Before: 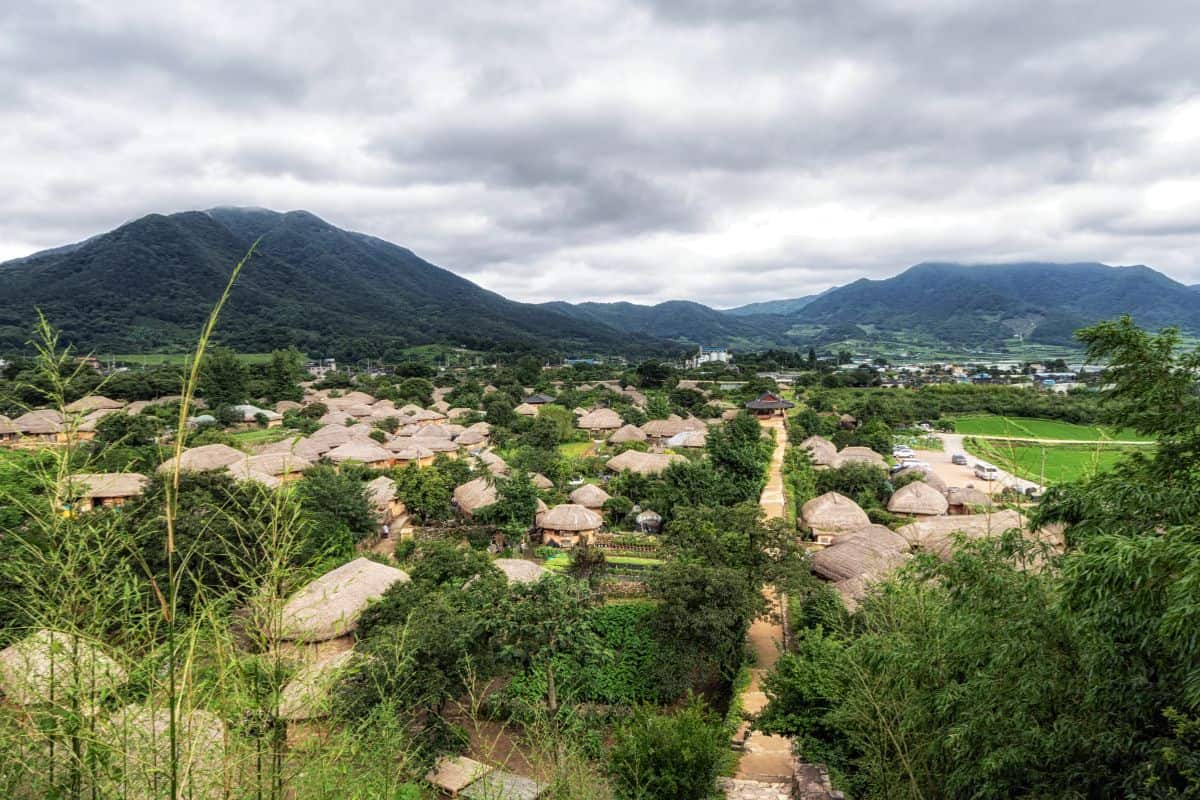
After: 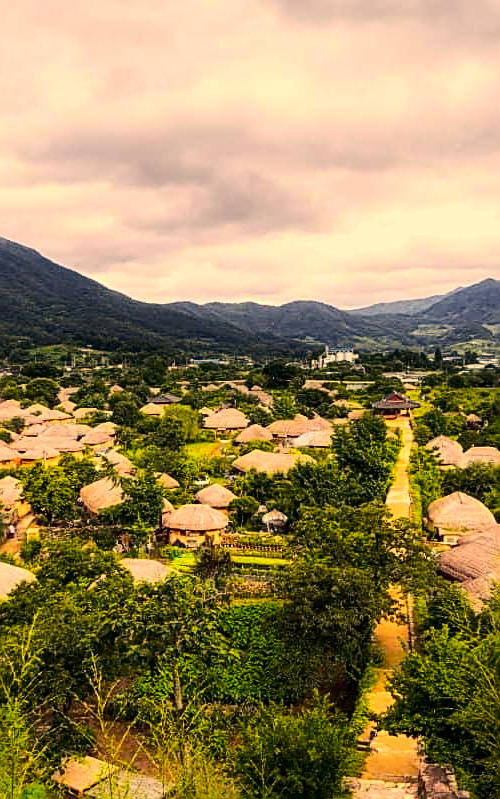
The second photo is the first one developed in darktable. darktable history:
color correction: highlights a* 15, highlights b* 31.55
sharpen: on, module defaults
crop: left 31.229%, right 27.105%
tone curve: curves: ch0 [(0, 0) (0.126, 0.061) (0.338, 0.285) (0.494, 0.518) (0.703, 0.762) (1, 1)]; ch1 [(0, 0) (0.364, 0.322) (0.443, 0.441) (0.5, 0.501) (0.55, 0.578) (1, 1)]; ch2 [(0, 0) (0.44, 0.424) (0.501, 0.499) (0.557, 0.564) (0.613, 0.682) (0.707, 0.746) (1, 1)], color space Lab, independent channels, preserve colors none
